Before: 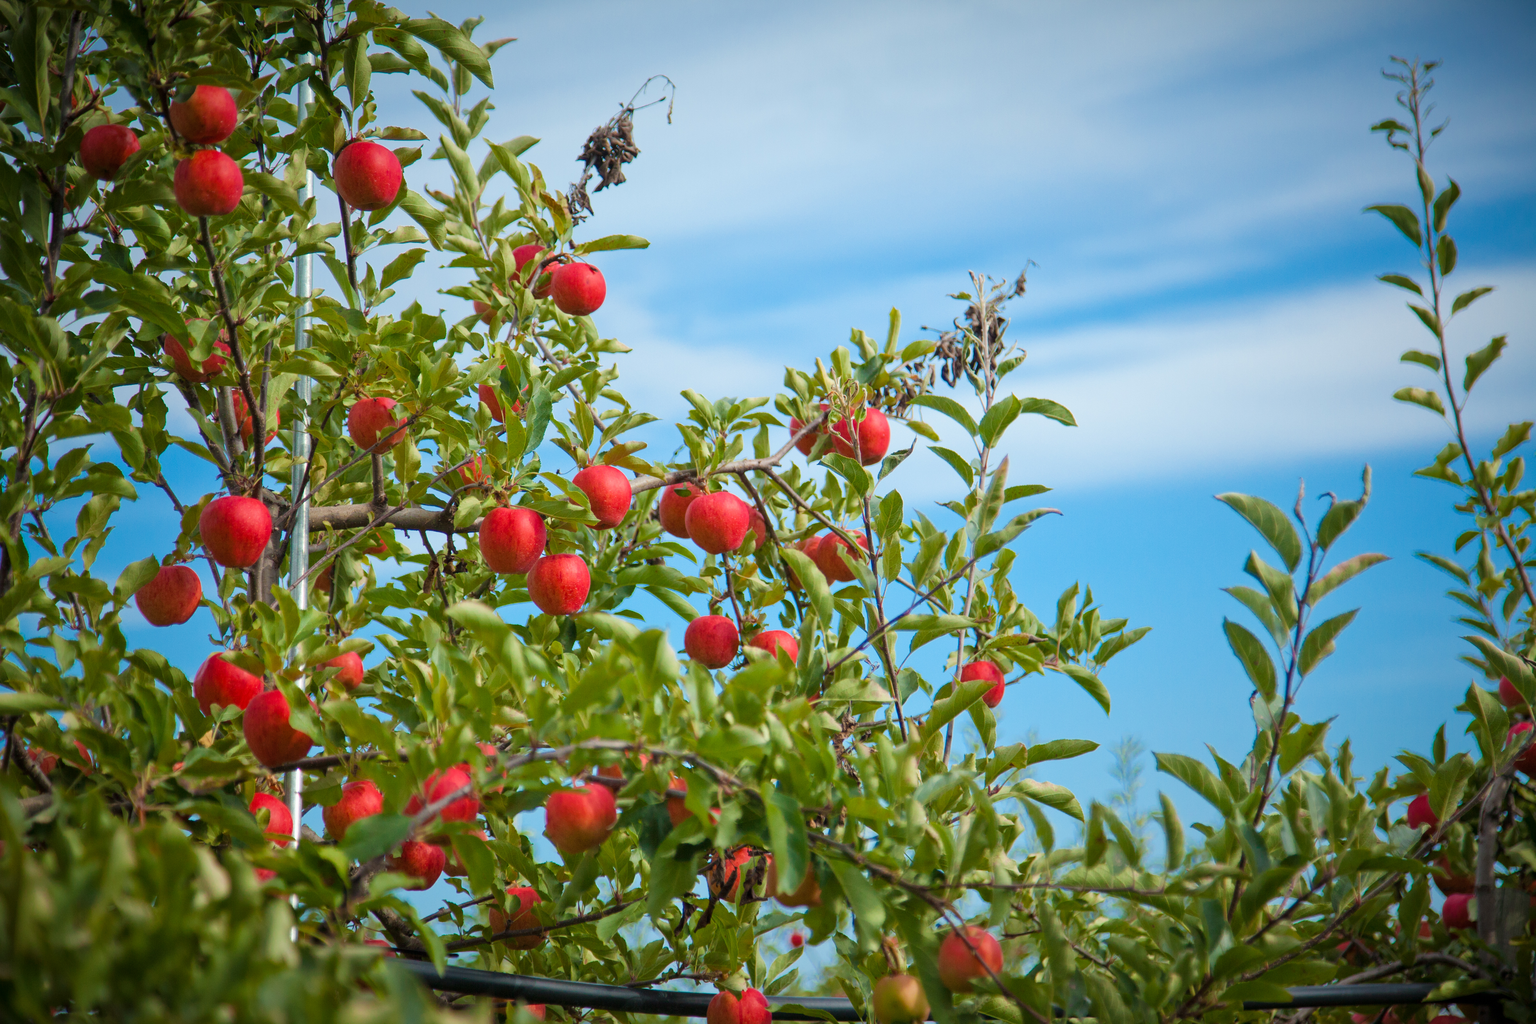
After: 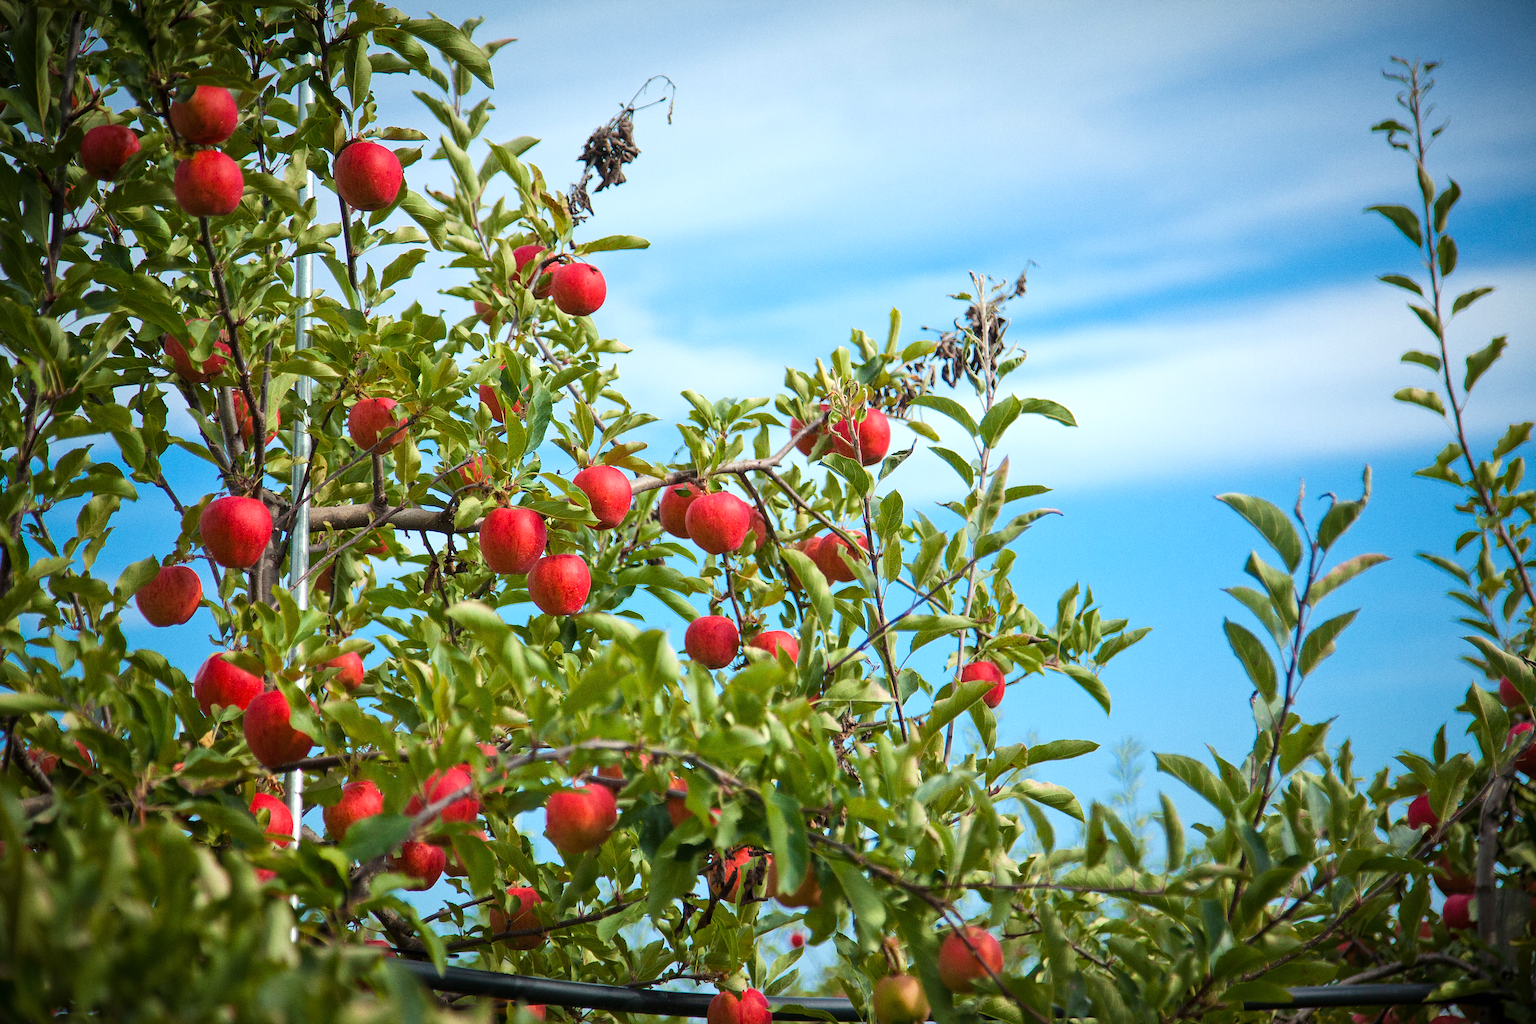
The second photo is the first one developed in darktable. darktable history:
grain: coarseness 0.09 ISO
tone equalizer: -8 EV -0.417 EV, -7 EV -0.389 EV, -6 EV -0.333 EV, -5 EV -0.222 EV, -3 EV 0.222 EV, -2 EV 0.333 EV, -1 EV 0.389 EV, +0 EV 0.417 EV, edges refinement/feathering 500, mask exposure compensation -1.57 EV, preserve details no
sharpen: on, module defaults
